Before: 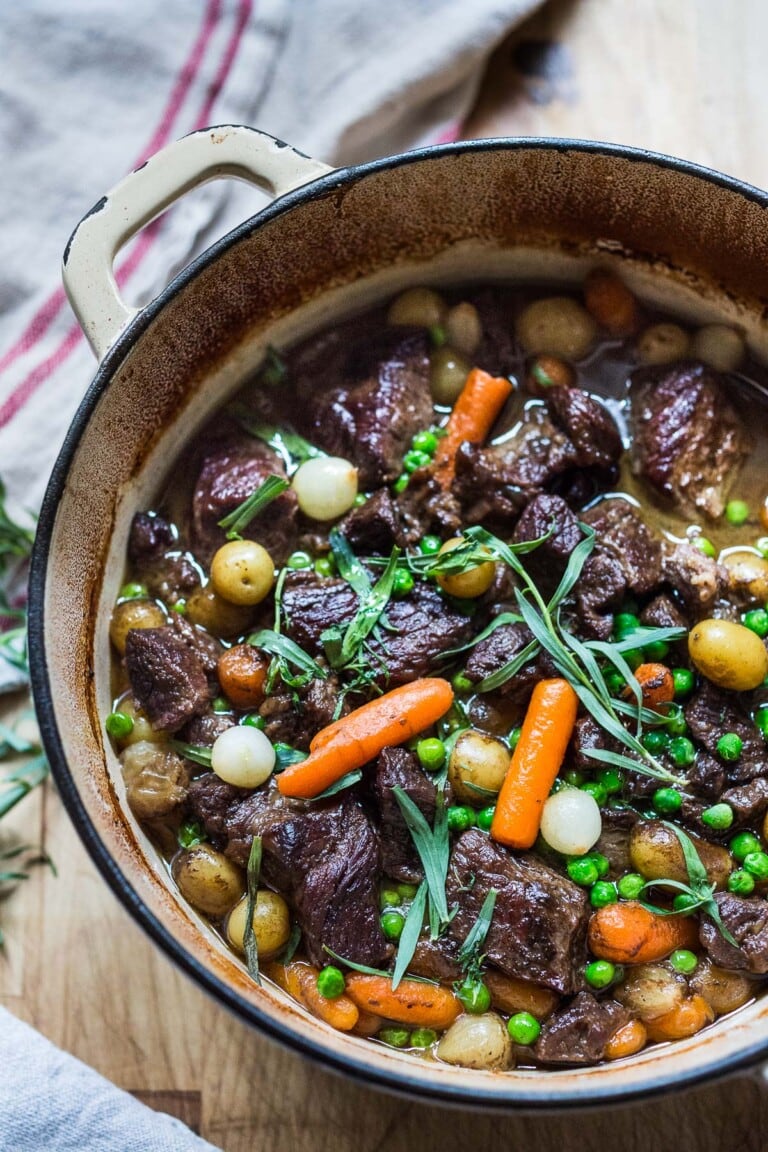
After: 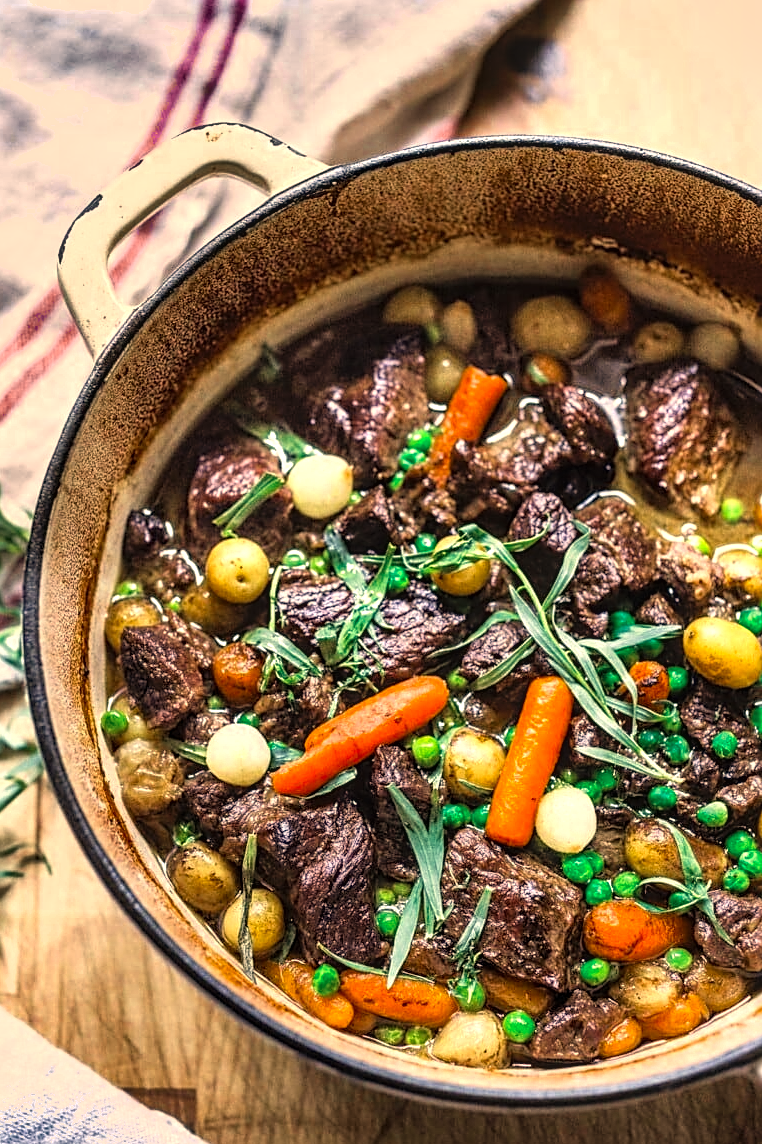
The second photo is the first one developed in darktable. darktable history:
local contrast: on, module defaults
crop and rotate: left 0.719%, top 0.214%, bottom 0.418%
tone equalizer: -8 EV -0.738 EV, -7 EV -0.7 EV, -6 EV -0.621 EV, -5 EV -0.421 EV, -3 EV 0.382 EV, -2 EV 0.6 EV, -1 EV 0.7 EV, +0 EV 0.765 EV
color correction: highlights a* 15.01, highlights b* 30.93
color zones: curves: ch0 [(0, 0.5) (0.125, 0.4) (0.25, 0.5) (0.375, 0.4) (0.5, 0.4) (0.625, 0.35) (0.75, 0.35) (0.875, 0.5)]; ch1 [(0, 0.35) (0.125, 0.45) (0.25, 0.35) (0.375, 0.35) (0.5, 0.35) (0.625, 0.35) (0.75, 0.45) (0.875, 0.35)]; ch2 [(0, 0.6) (0.125, 0.5) (0.25, 0.5) (0.375, 0.6) (0.5, 0.6) (0.625, 0.5) (0.75, 0.5) (0.875, 0.5)]
contrast brightness saturation: brightness 0.085, saturation 0.193
sharpen: on, module defaults
shadows and highlights: soften with gaussian
